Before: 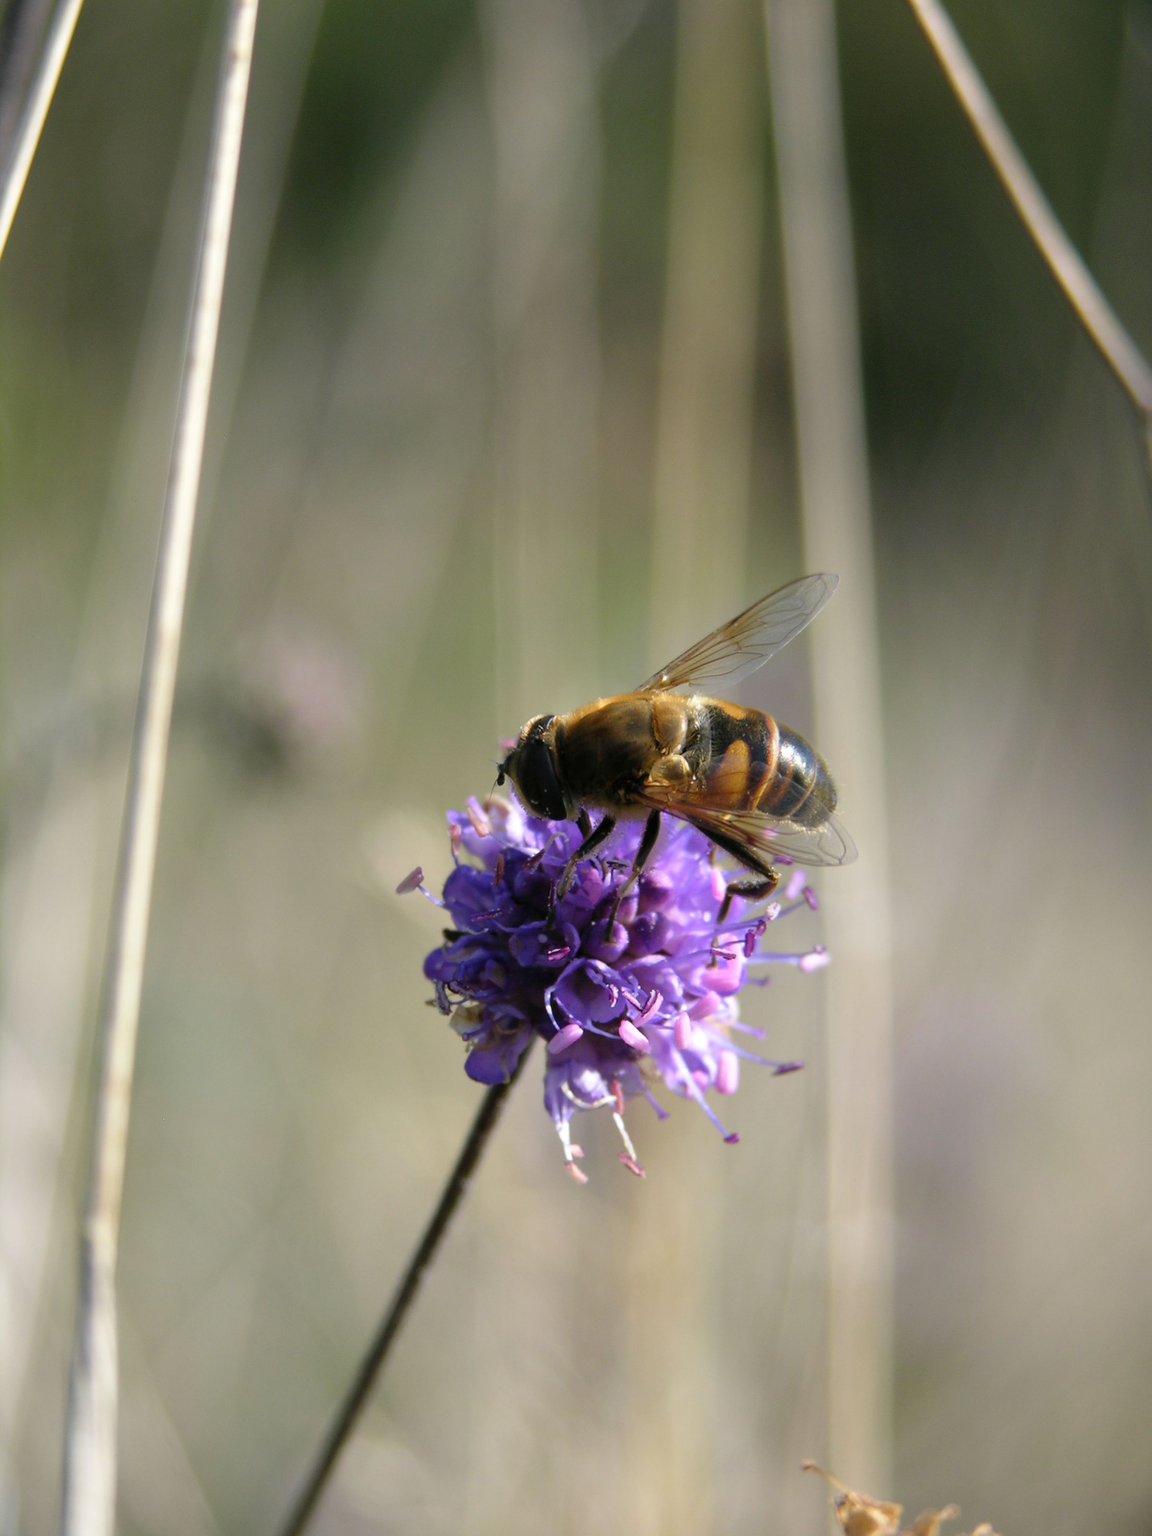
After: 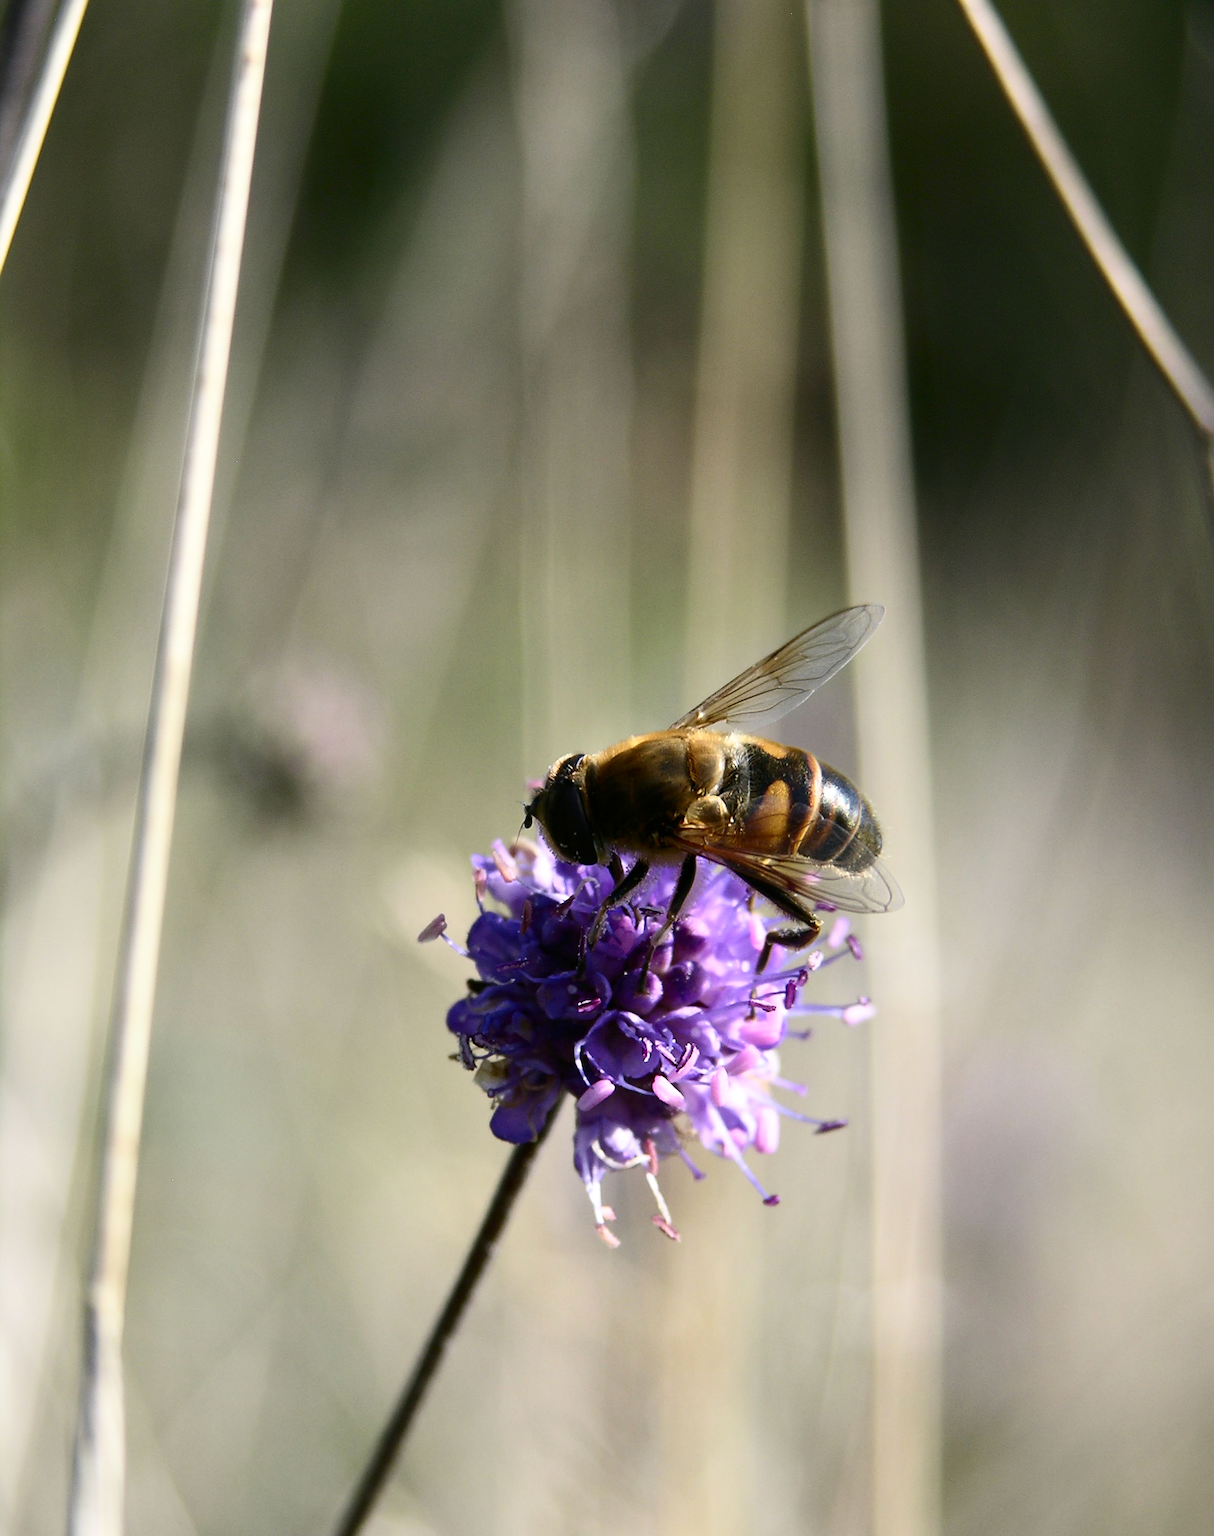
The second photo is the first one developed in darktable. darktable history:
sharpen: on, module defaults
crop and rotate: top 0%, bottom 5.097%
contrast brightness saturation: contrast 0.28
